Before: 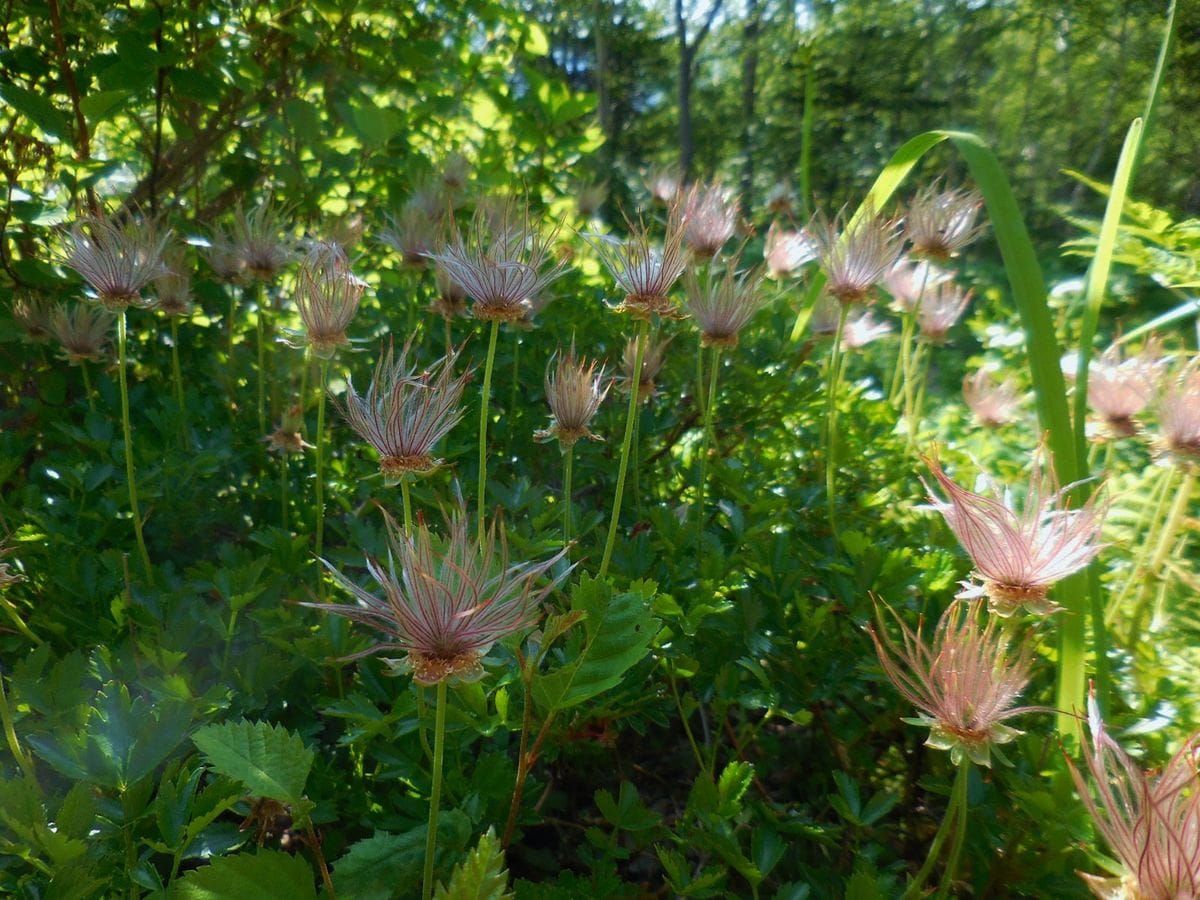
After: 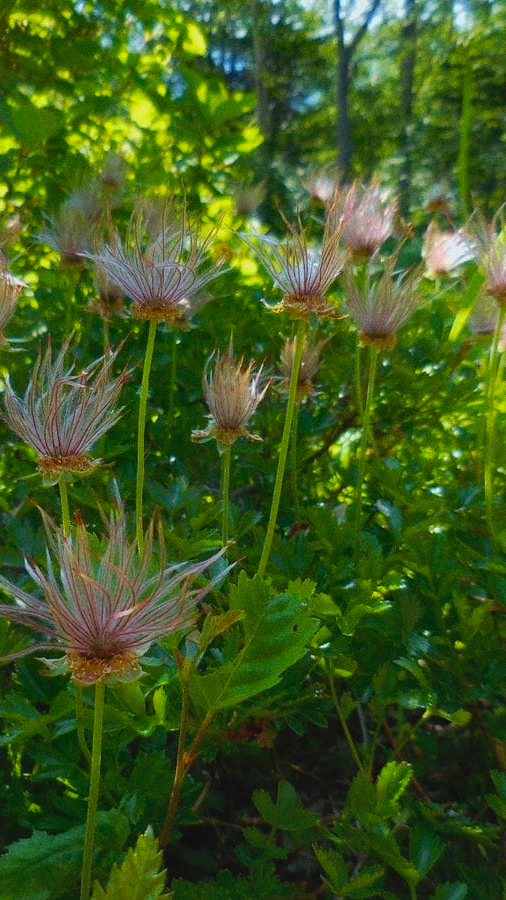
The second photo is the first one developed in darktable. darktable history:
crop: left 28.583%, right 29.231%
color balance rgb: perceptual saturation grading › global saturation 30%, global vibrance 20%
grain: coarseness 0.09 ISO
local contrast: mode bilateral grid, contrast 20, coarseness 50, detail 120%, midtone range 0.2
contrast brightness saturation: contrast -0.1, saturation -0.1
